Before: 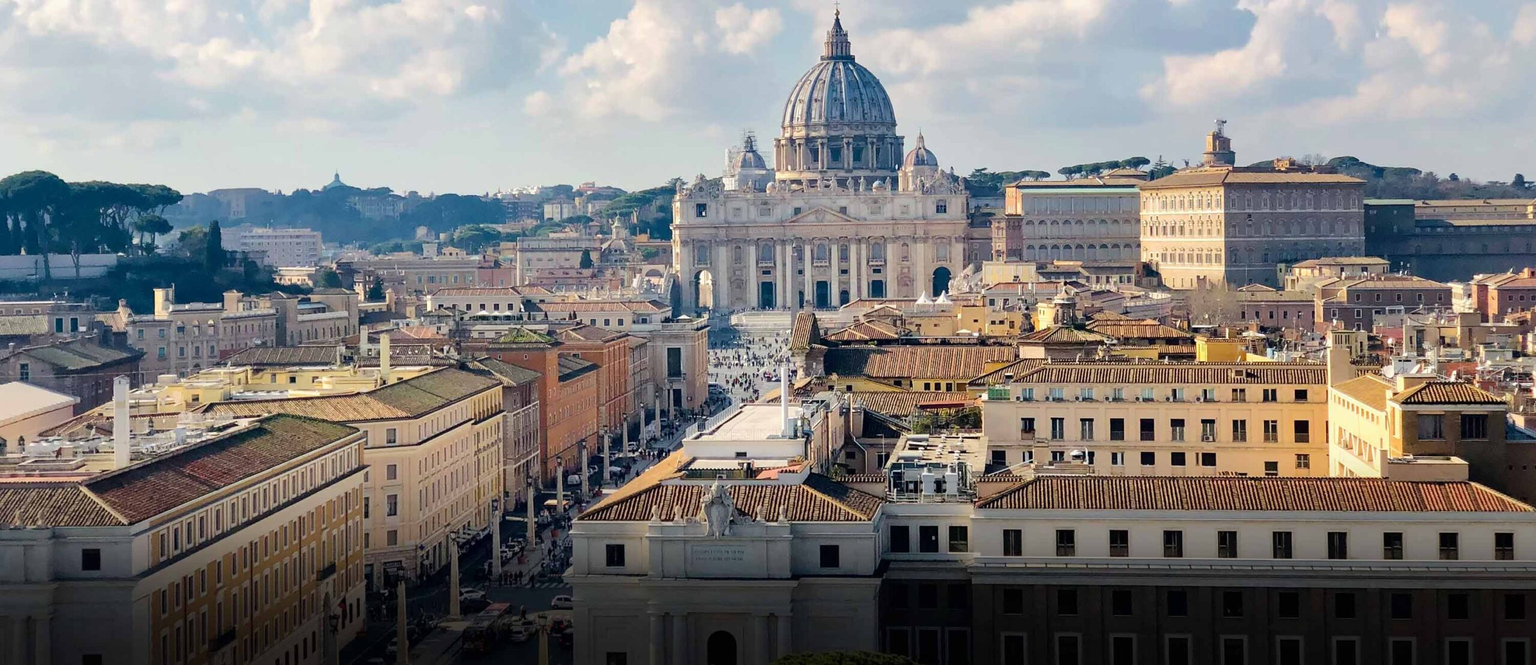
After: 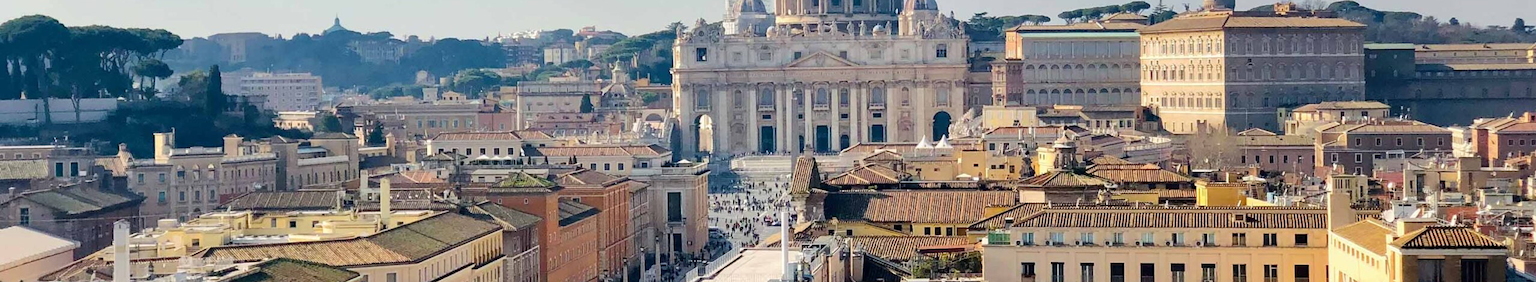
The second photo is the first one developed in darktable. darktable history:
crop and rotate: top 23.51%, bottom 33.943%
